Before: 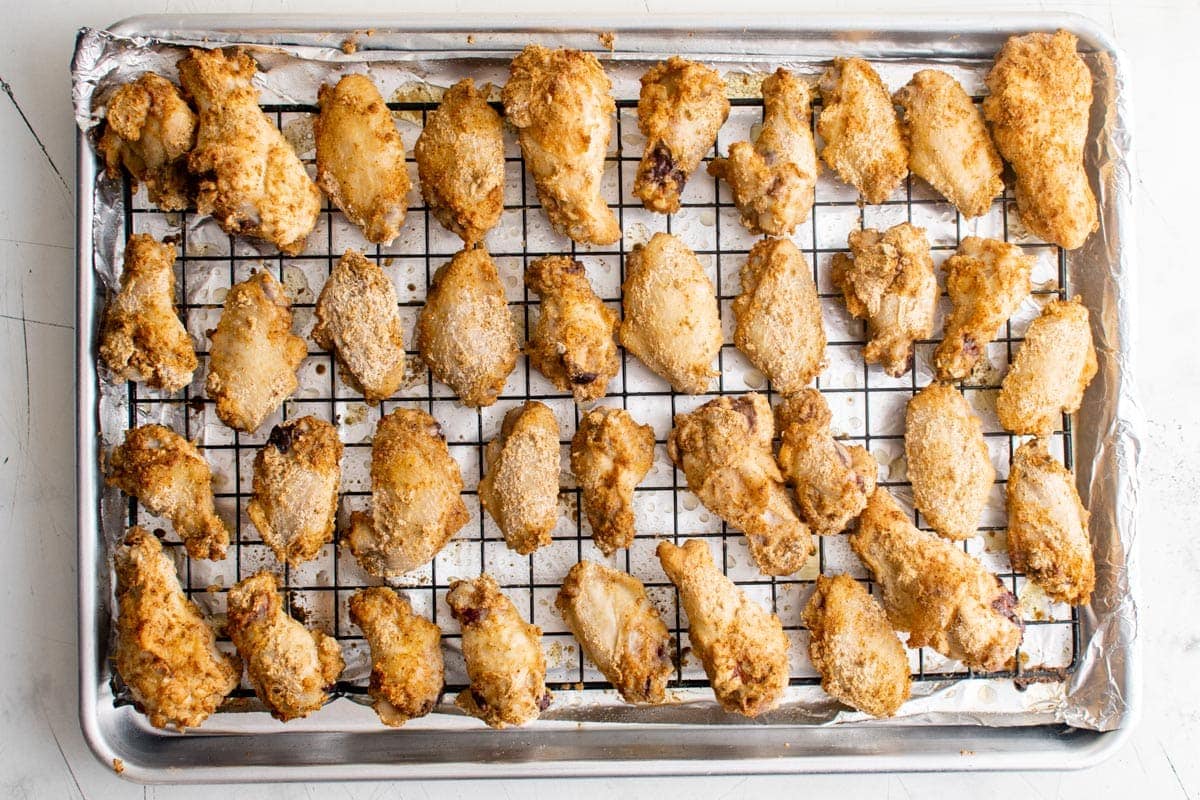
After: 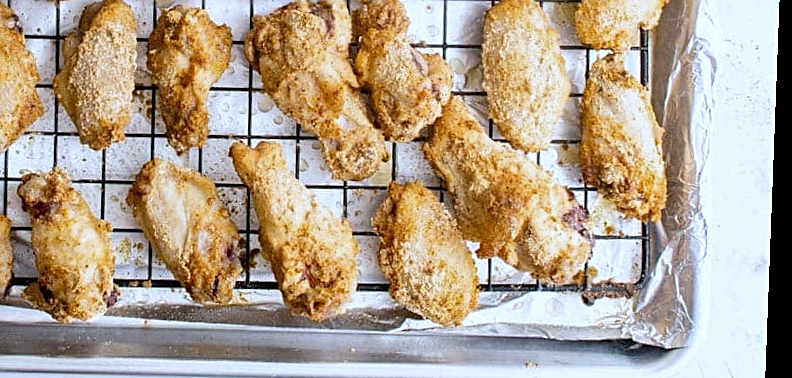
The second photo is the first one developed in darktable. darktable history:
white balance: red 0.931, blue 1.11
rotate and perspective: rotation 2.17°, automatic cropping off
sharpen: on, module defaults
crop and rotate: left 35.509%, top 50.238%, bottom 4.934%
